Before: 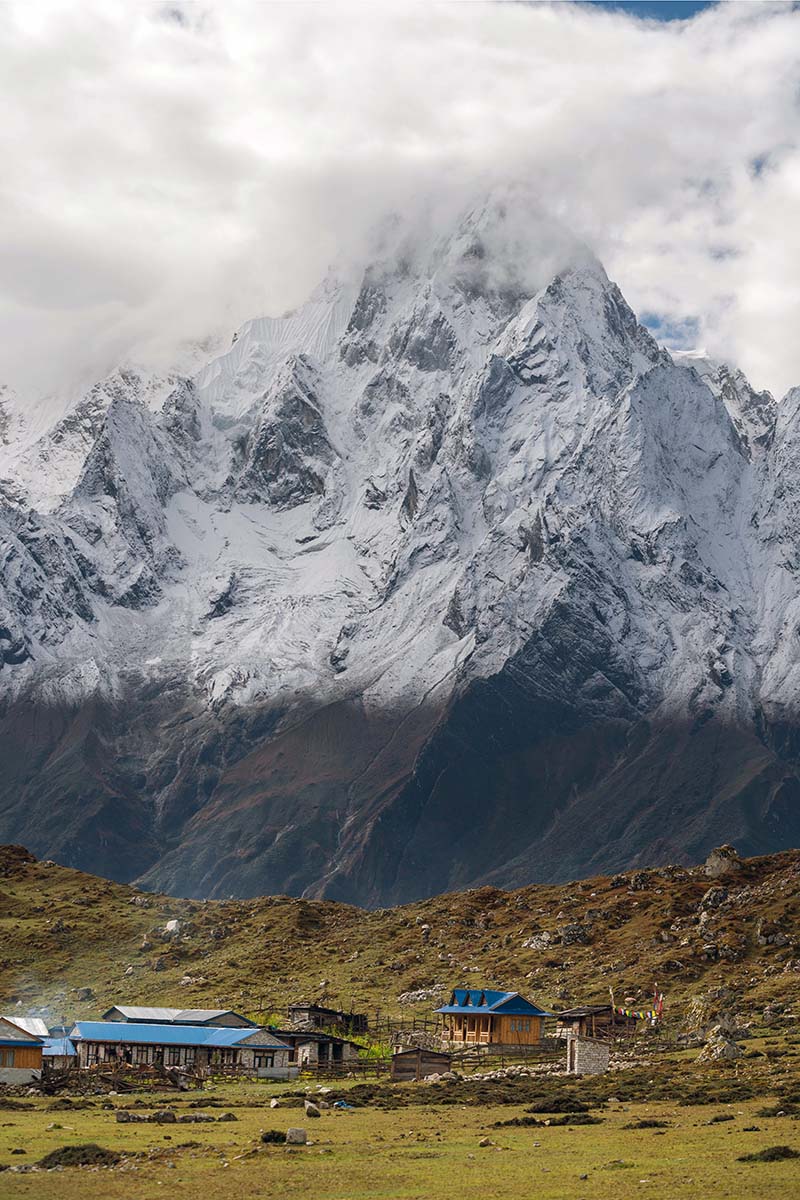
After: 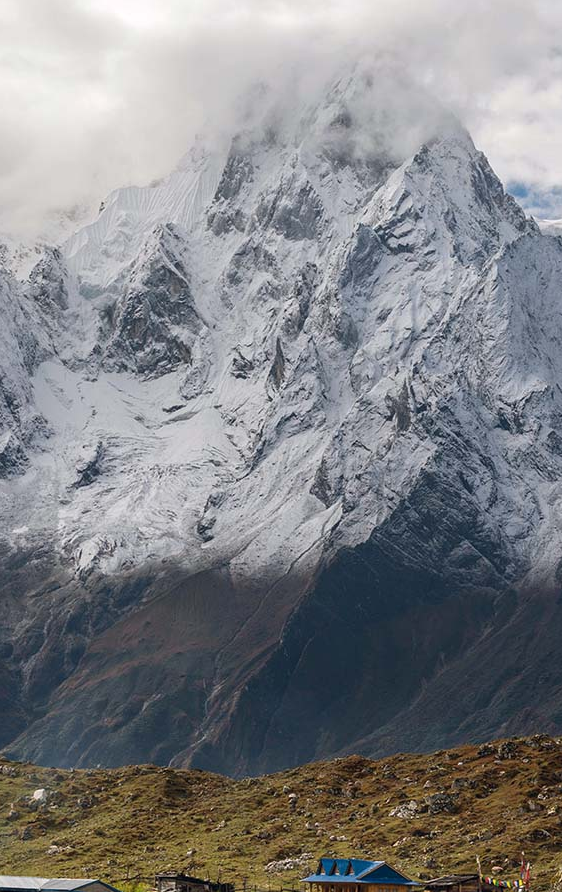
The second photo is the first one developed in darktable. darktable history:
crop and rotate: left 16.716%, top 10.933%, right 12.935%, bottom 14.729%
